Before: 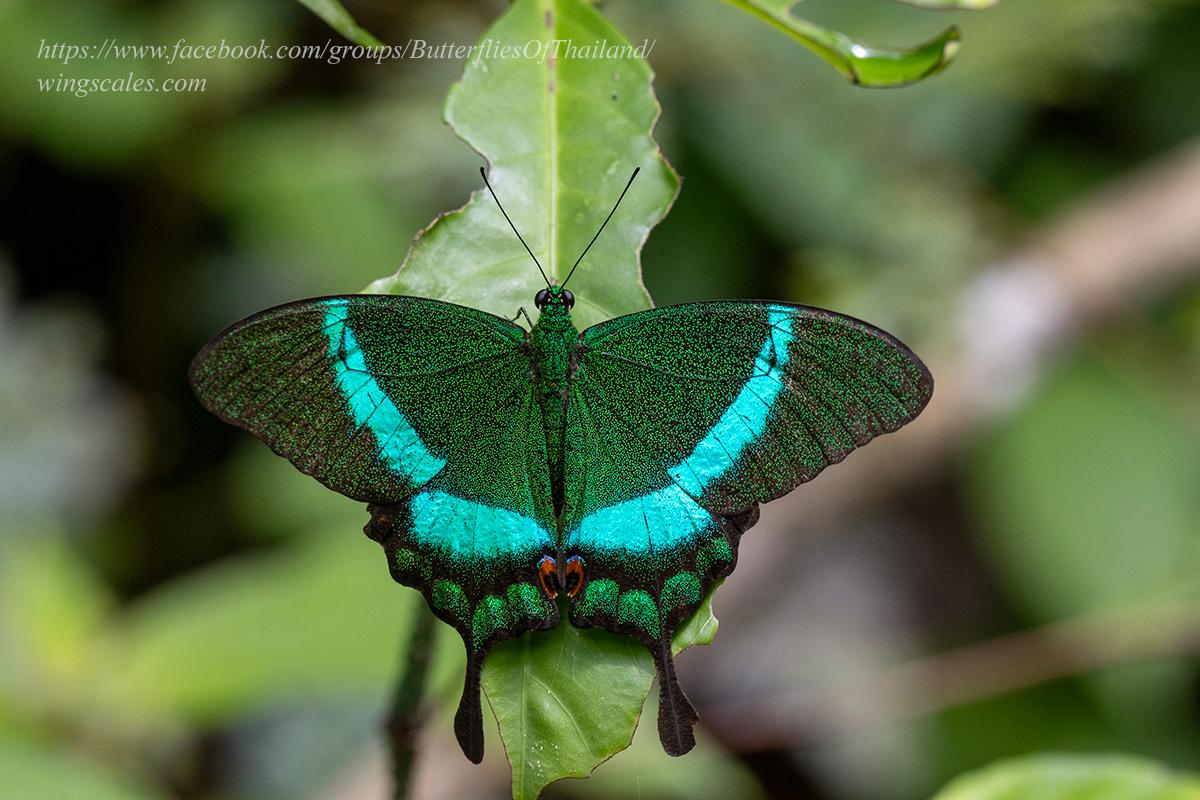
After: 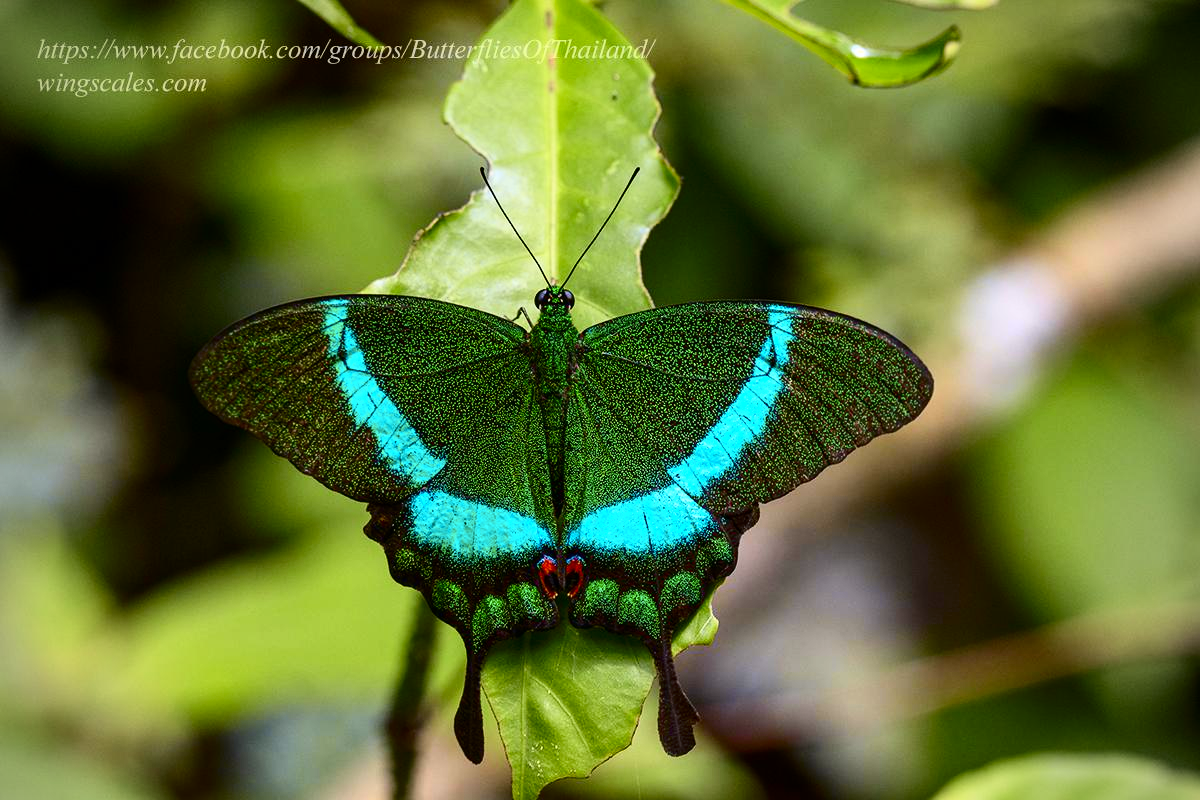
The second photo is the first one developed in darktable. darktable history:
tone curve: curves: ch0 [(0, 0) (0.074, 0.04) (0.157, 0.1) (0.472, 0.515) (0.635, 0.731) (0.768, 0.878) (0.899, 0.969) (1, 1)]; ch1 [(0, 0) (0.08, 0.08) (0.3, 0.3) (0.5, 0.5) (0.539, 0.558) (0.586, 0.658) (0.69, 0.787) (0.92, 0.92) (1, 1)]; ch2 [(0, 0) (0.08, 0.08) (0.3, 0.3) (0.5, 0.5) (0.543, 0.597) (0.597, 0.679) (0.92, 0.92) (1, 1)], color space Lab, independent channels, preserve colors none
vignetting: fall-off radius 60.65%
